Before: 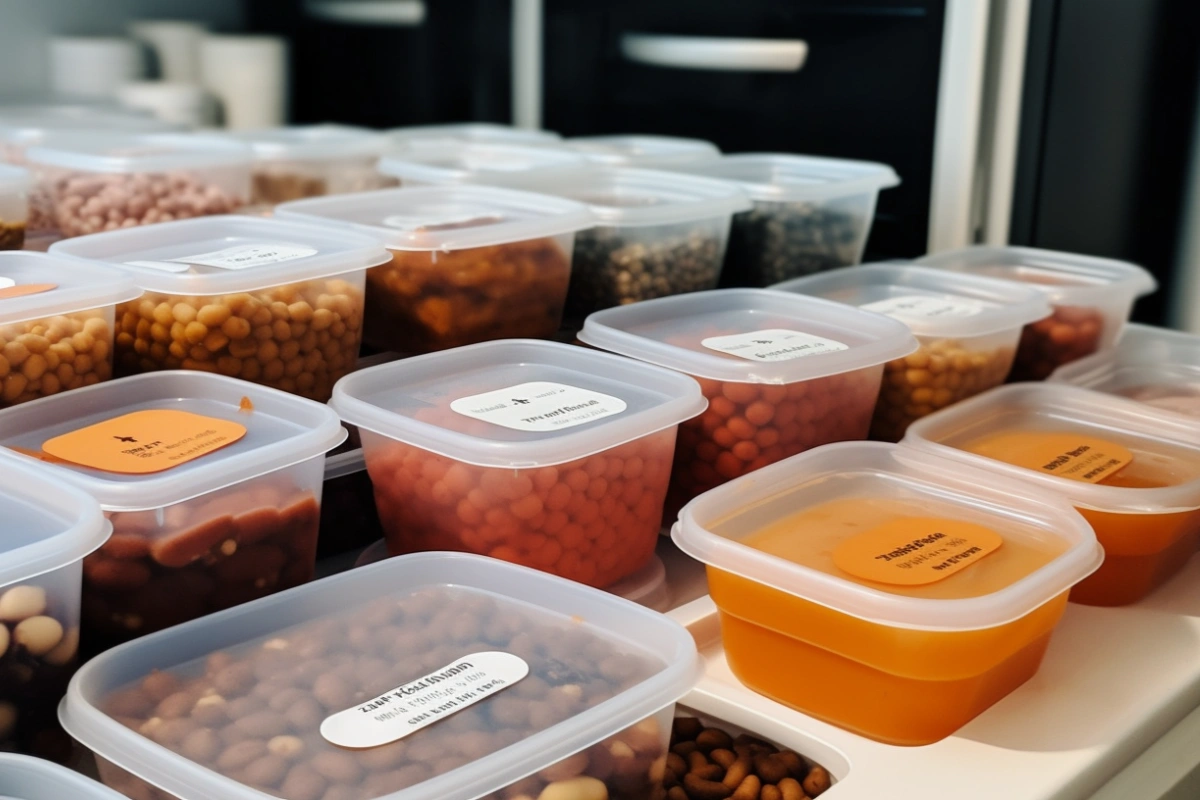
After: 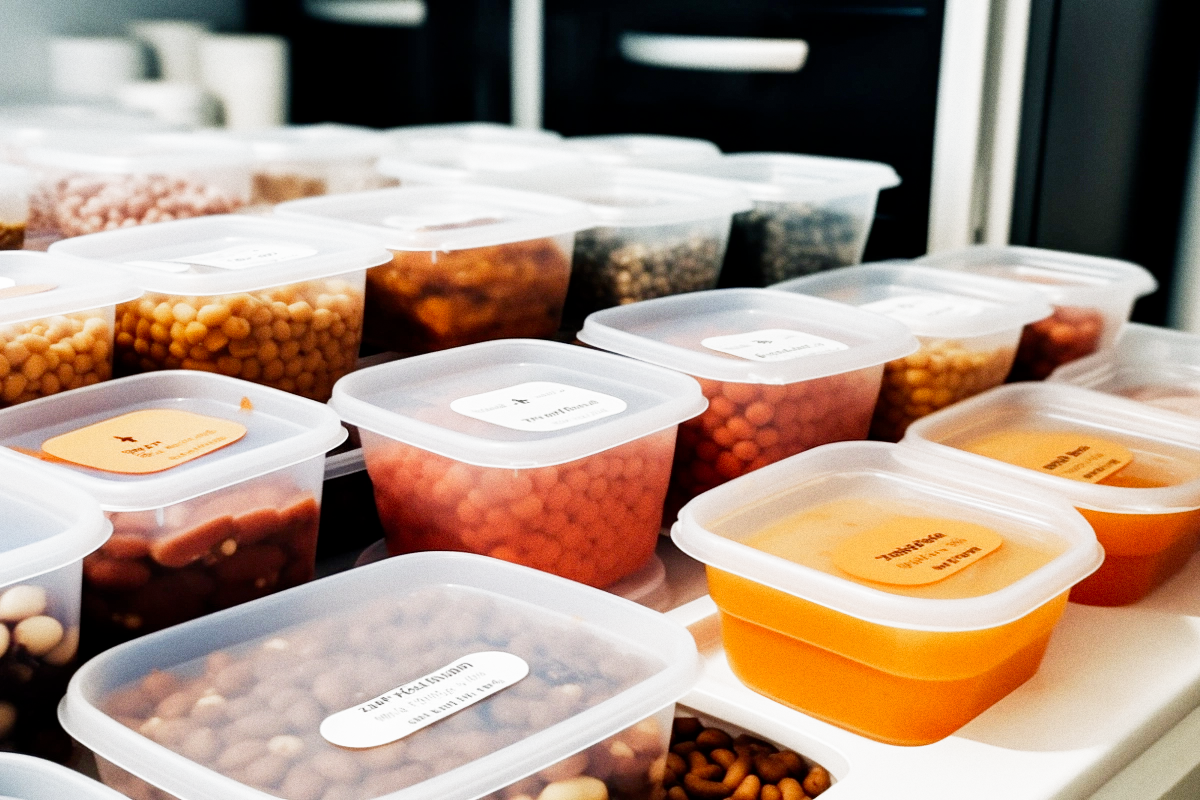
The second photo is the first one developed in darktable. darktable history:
filmic rgb: middle gray luminance 9.23%, black relative exposure -10.55 EV, white relative exposure 3.45 EV, threshold 6 EV, target black luminance 0%, hardness 5.98, latitude 59.69%, contrast 1.087, highlights saturation mix 5%, shadows ↔ highlights balance 29.23%, add noise in highlights 0, preserve chrominance no, color science v3 (2019), use custom middle-gray values true, iterations of high-quality reconstruction 0, contrast in highlights soft, enable highlight reconstruction true
grain: coarseness 0.47 ISO
